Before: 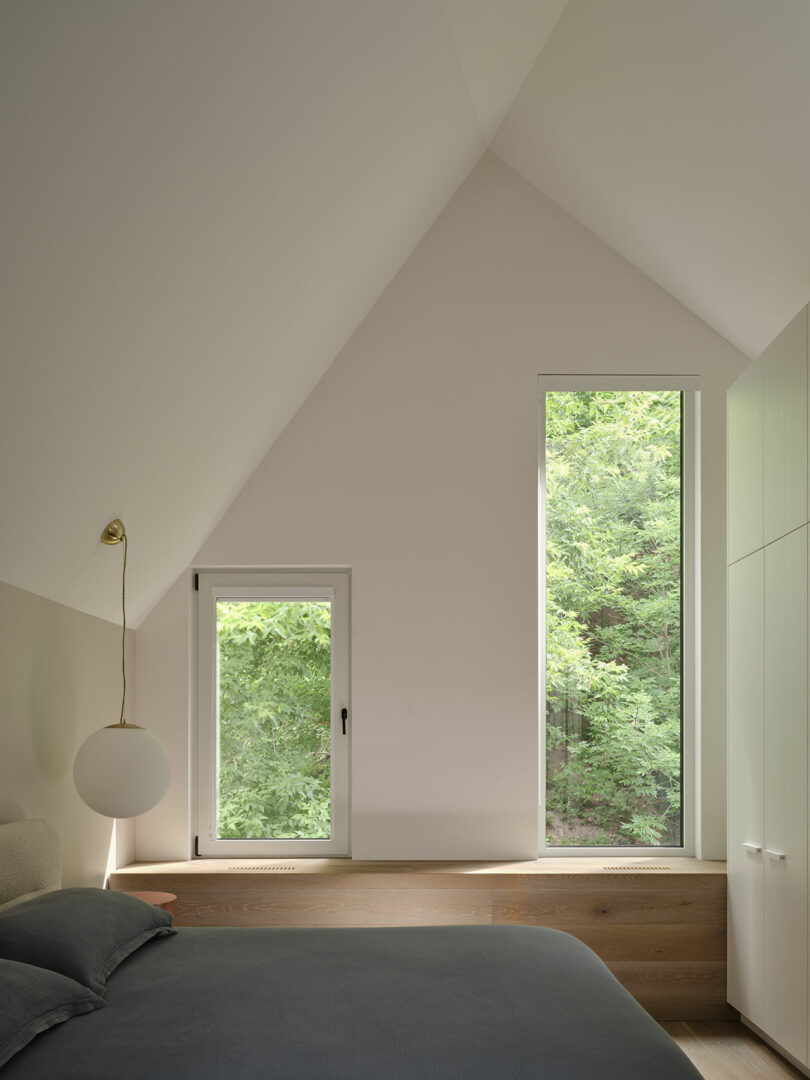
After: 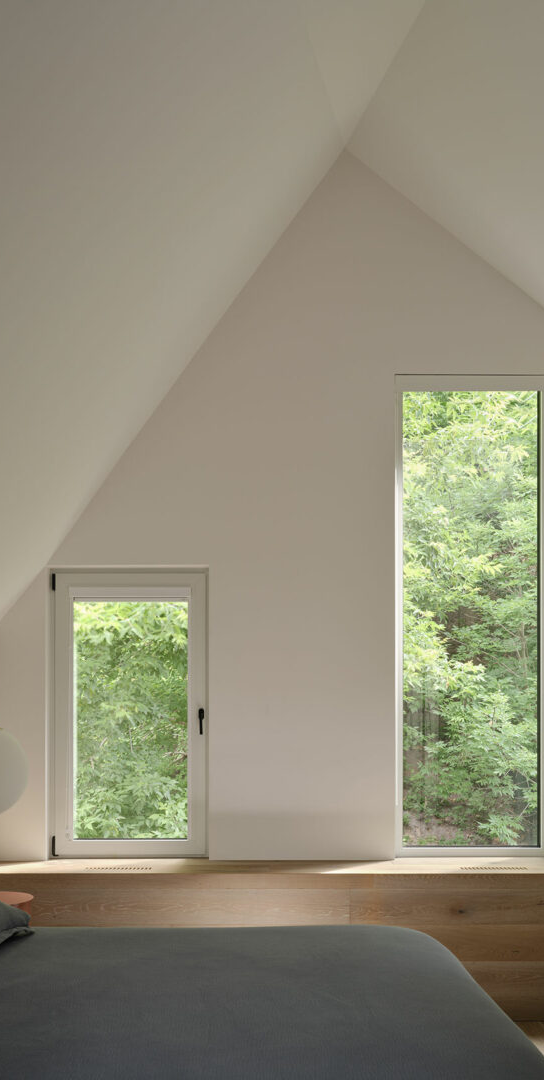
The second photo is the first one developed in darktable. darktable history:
crop and rotate: left 17.704%, right 15.079%
